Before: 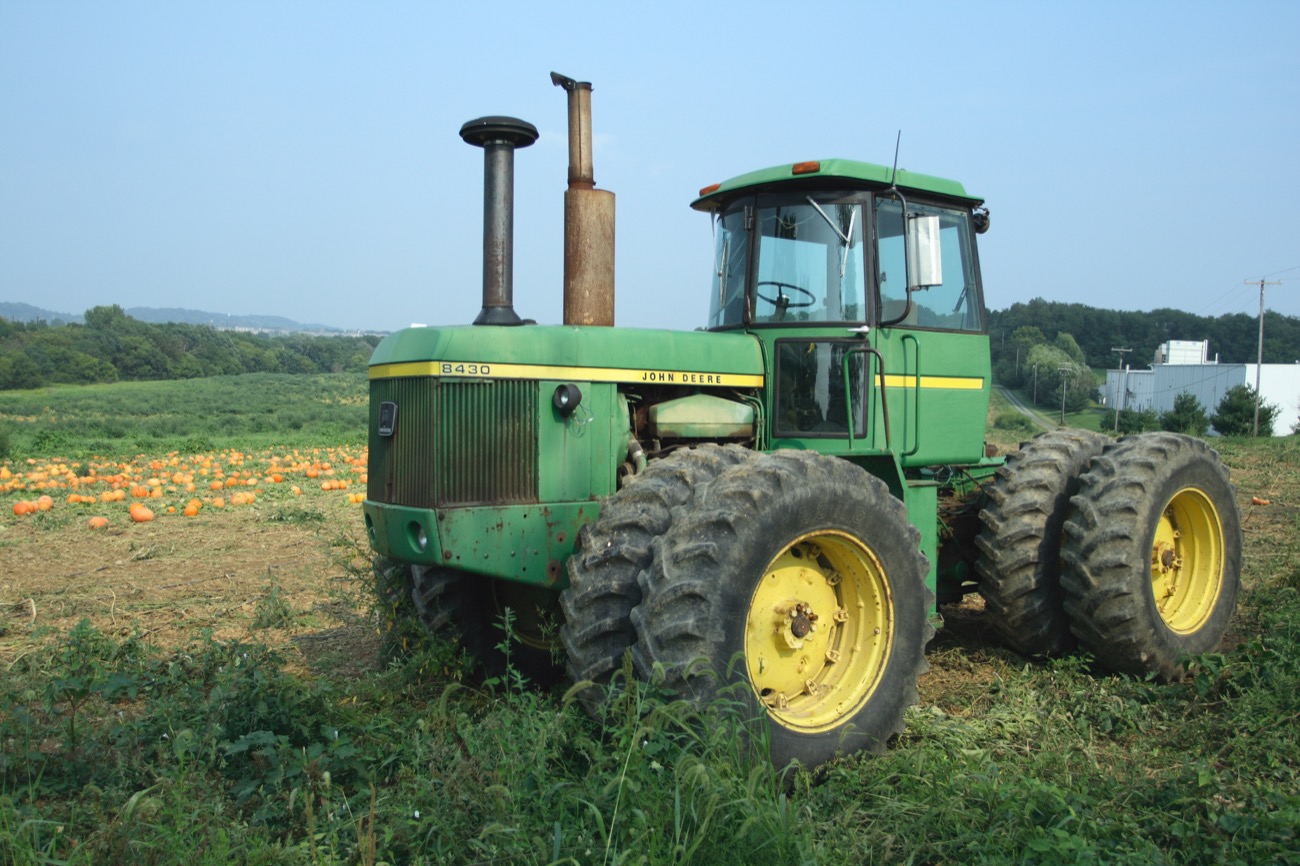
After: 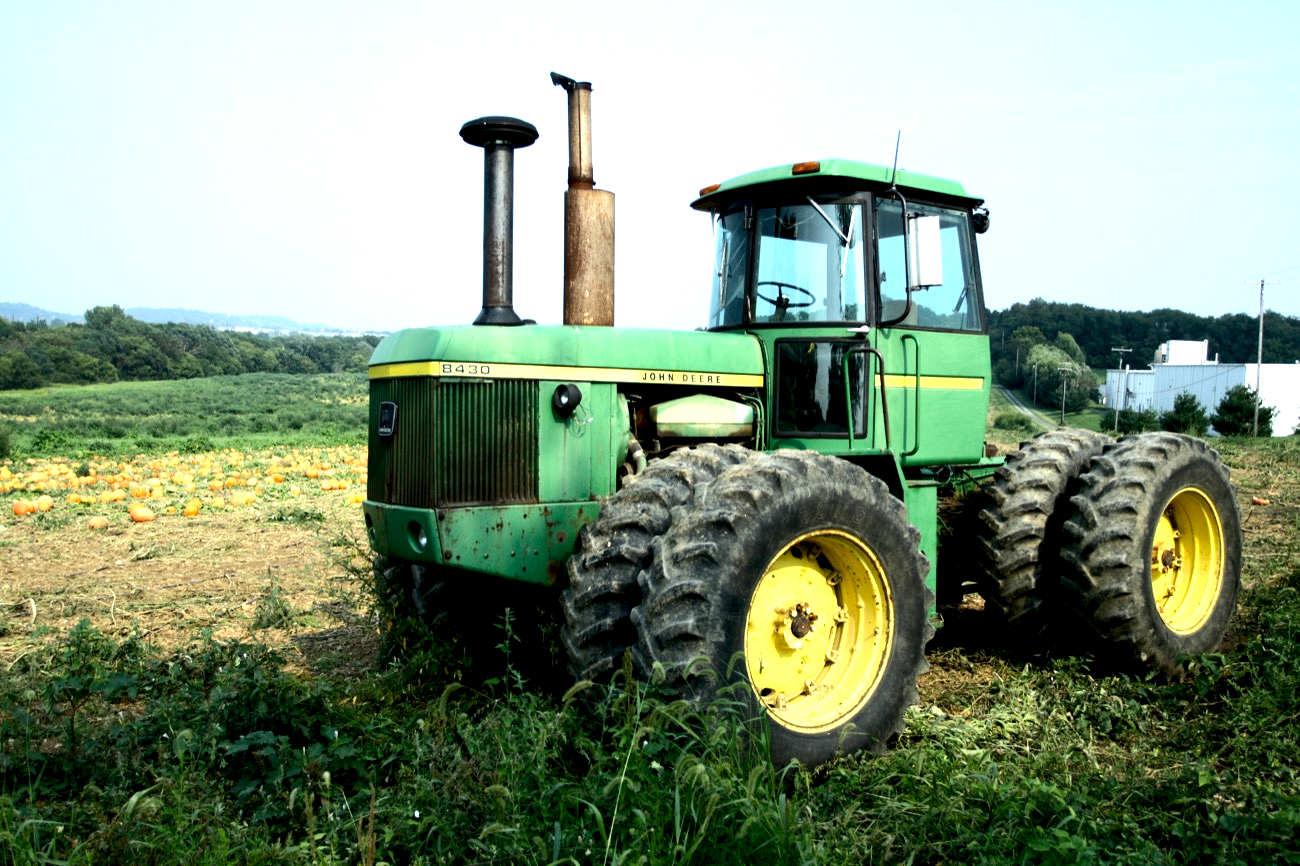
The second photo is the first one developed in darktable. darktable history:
tone equalizer: -8 EV -1.08 EV, -7 EV -1.01 EV, -6 EV -0.867 EV, -5 EV -0.578 EV, -3 EV 0.578 EV, -2 EV 0.867 EV, -1 EV 1.01 EV, +0 EV 1.08 EV, edges refinement/feathering 500, mask exposure compensation -1.57 EV, preserve details no
exposure: black level correction 0.025, exposure 0.182 EV, compensate highlight preservation false
